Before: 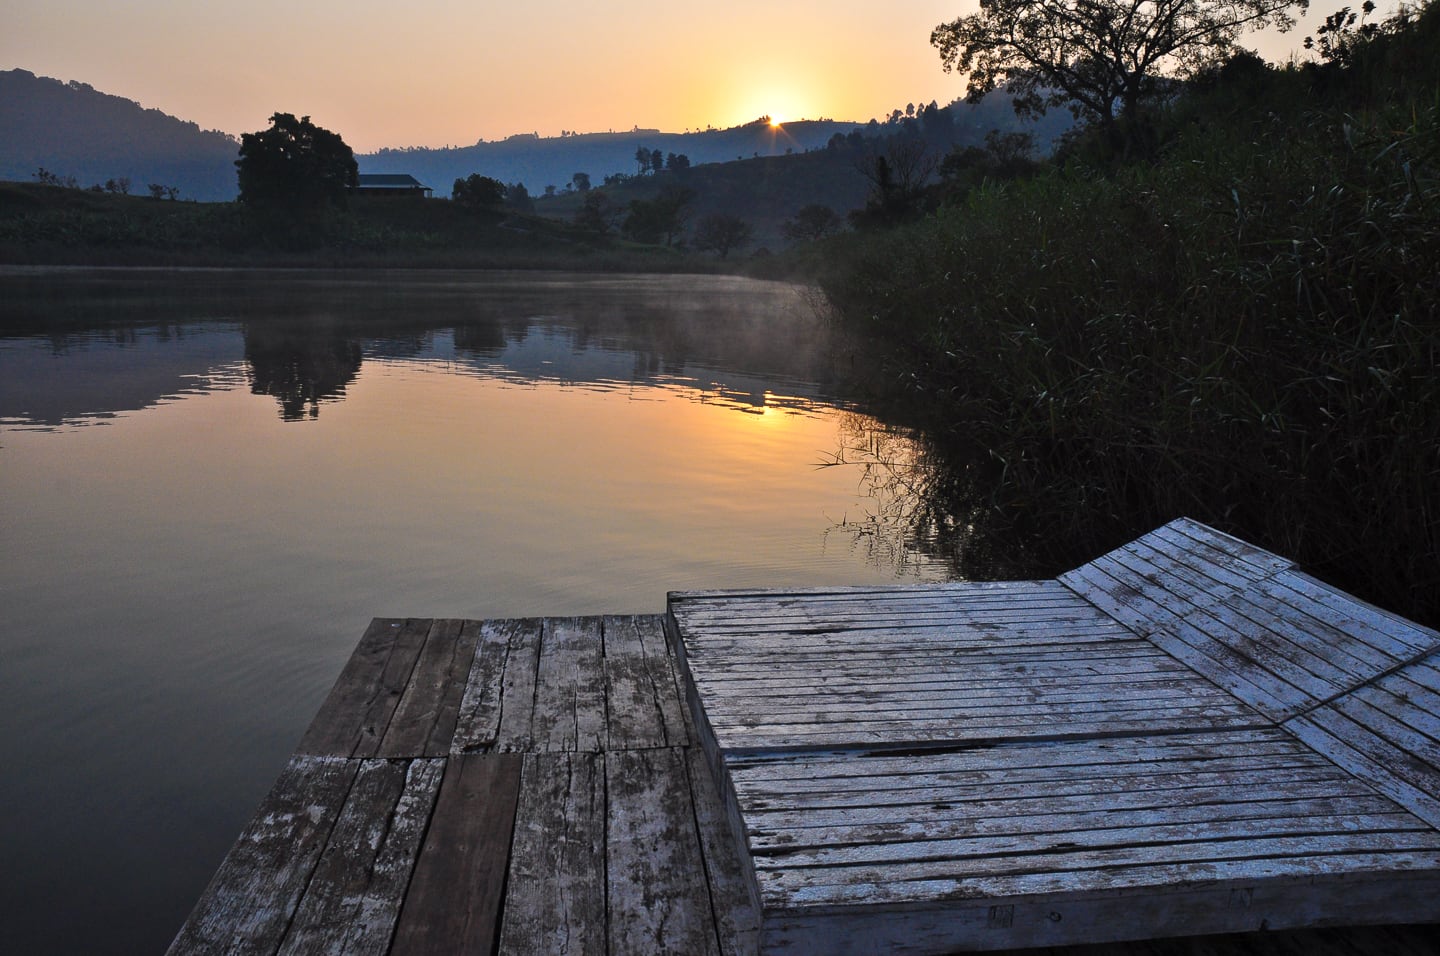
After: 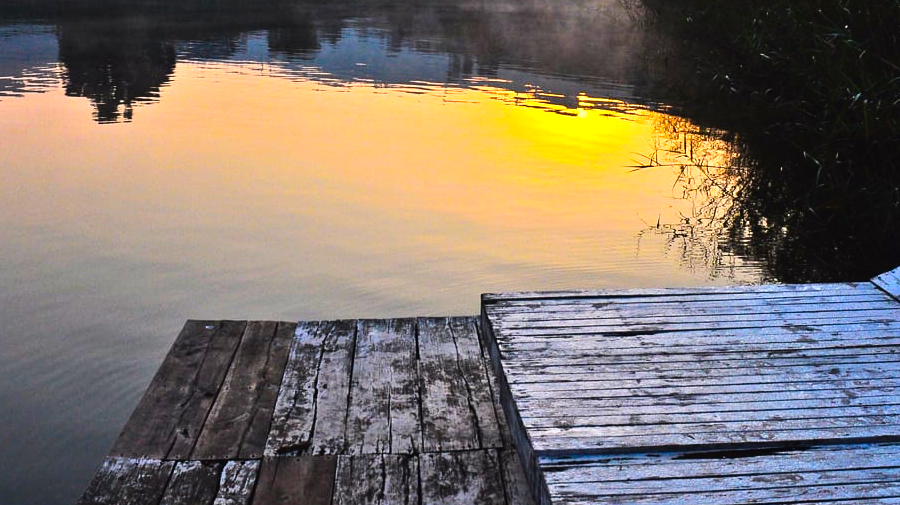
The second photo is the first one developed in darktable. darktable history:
color balance rgb: power › hue 326.8°, linear chroma grading › global chroma 14.821%, perceptual saturation grading › global saturation 17.47%, perceptual brilliance grading › global brilliance 12.13%, global vibrance 30.559%, contrast 10.643%
tone curve: curves: ch0 [(0, 0.023) (0.087, 0.065) (0.184, 0.168) (0.45, 0.54) (0.57, 0.683) (0.722, 0.825) (0.877, 0.948) (1, 1)]; ch1 [(0, 0) (0.388, 0.369) (0.45, 0.43) (0.505, 0.509) (0.534, 0.528) (0.657, 0.655) (1, 1)]; ch2 [(0, 0) (0.314, 0.223) (0.427, 0.405) (0.5, 0.5) (0.55, 0.566) (0.625, 0.657) (1, 1)]
crop: left 12.976%, top 31.213%, right 24.458%, bottom 15.888%
